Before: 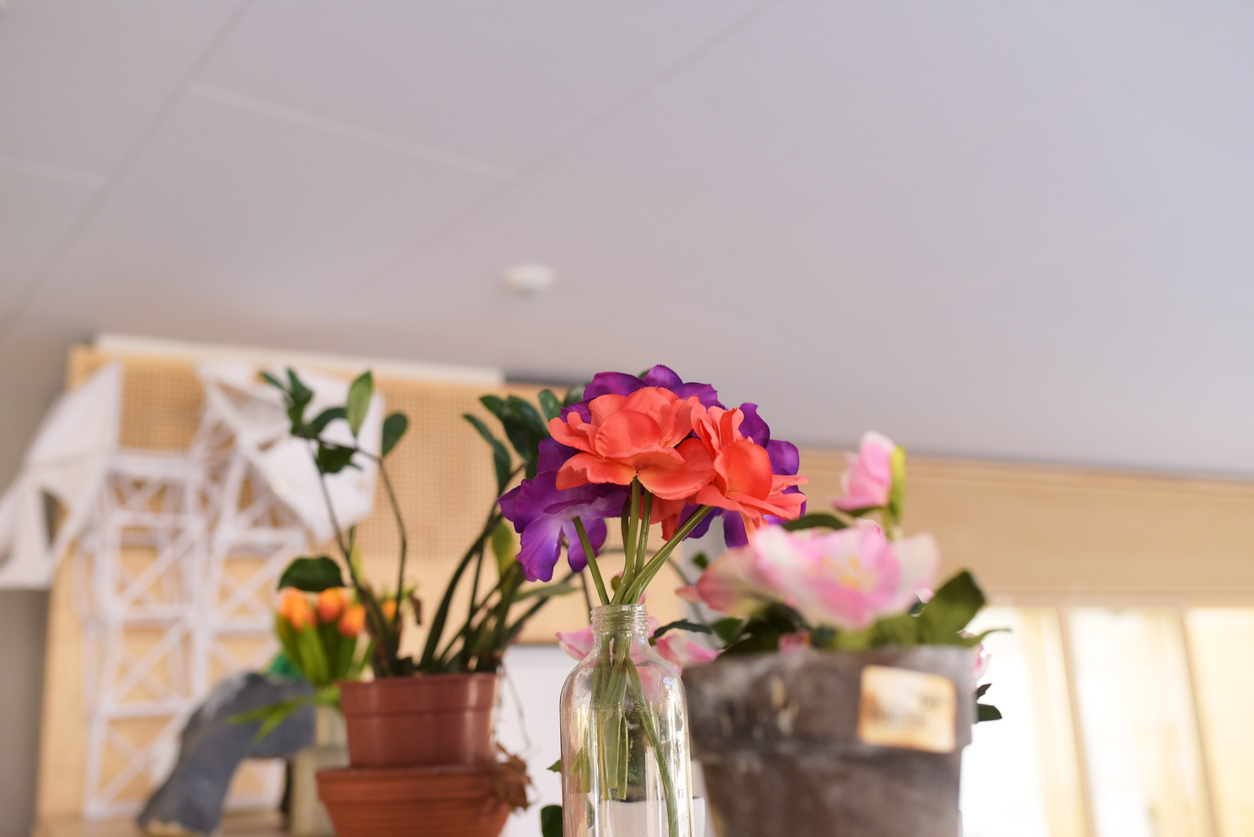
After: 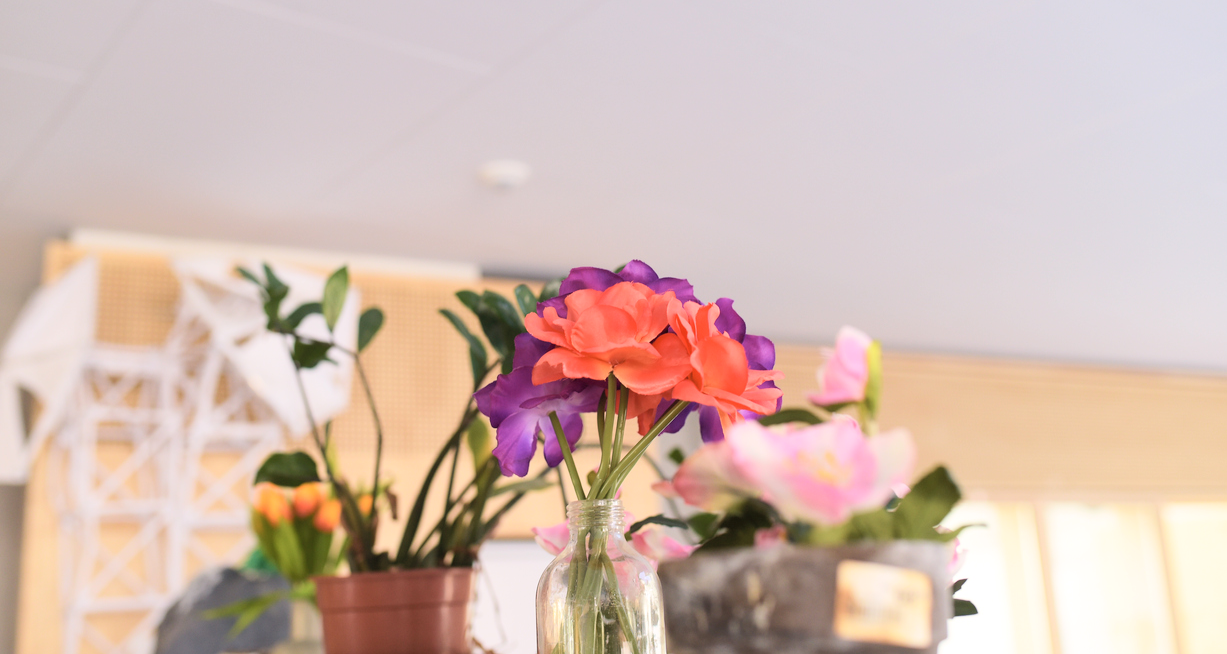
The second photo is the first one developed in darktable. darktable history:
crop and rotate: left 1.926%, top 12.674%, right 0.153%, bottom 9.183%
exposure: black level correction 0.002, compensate exposure bias true, compensate highlight preservation false
contrast brightness saturation: contrast 0.145, brightness 0.215
